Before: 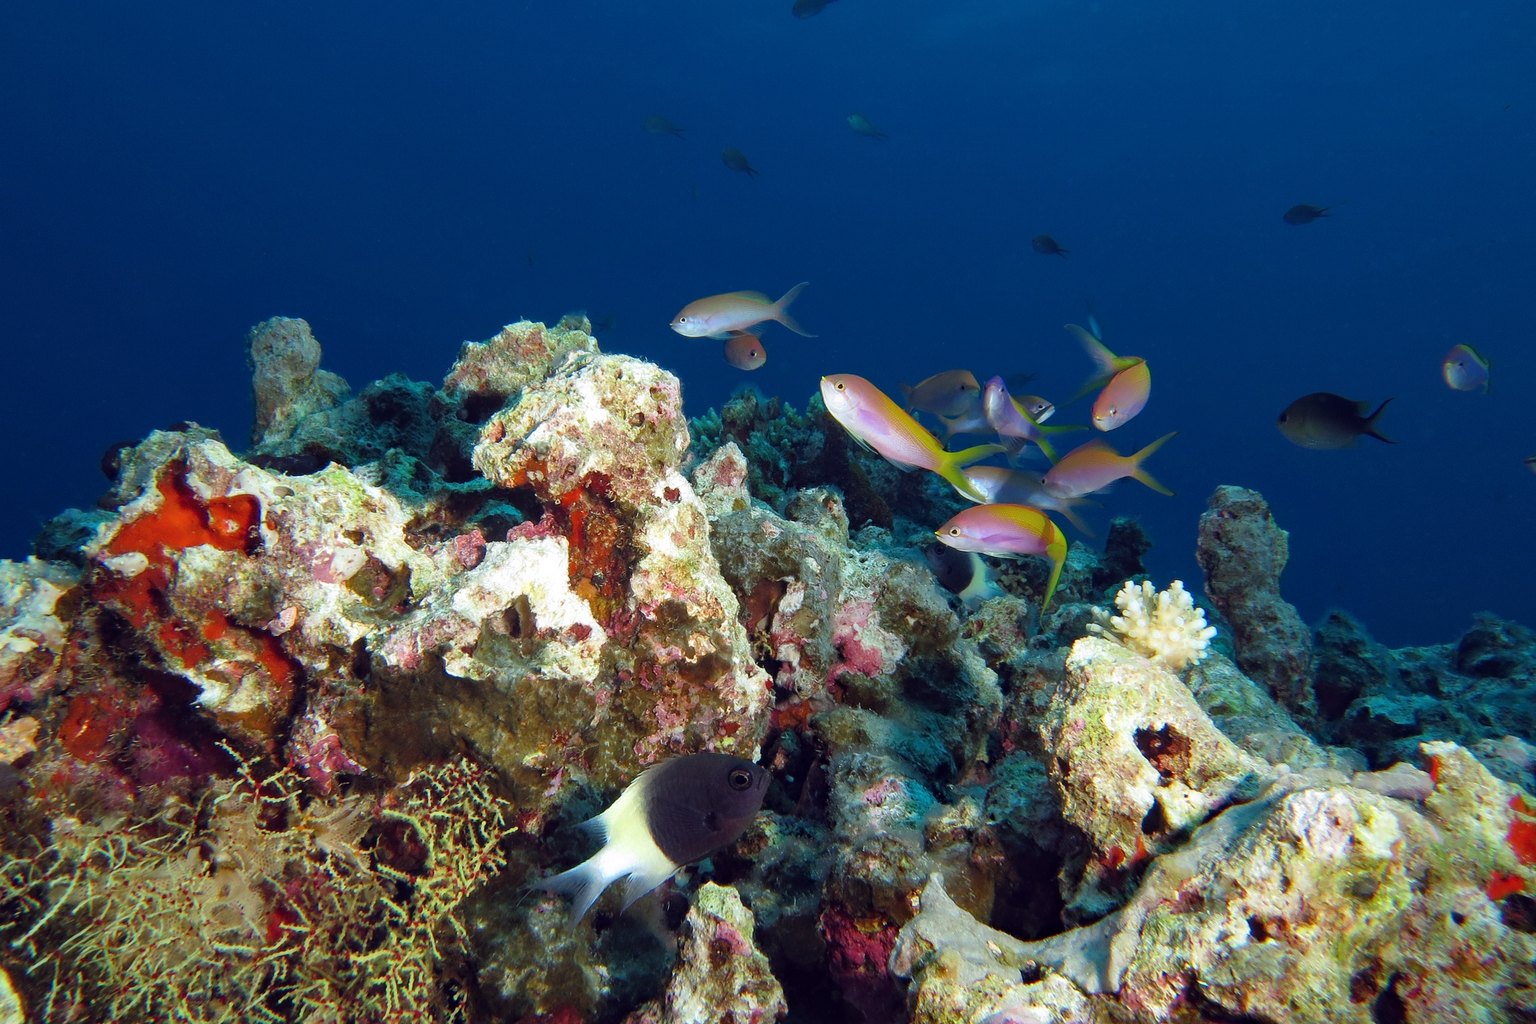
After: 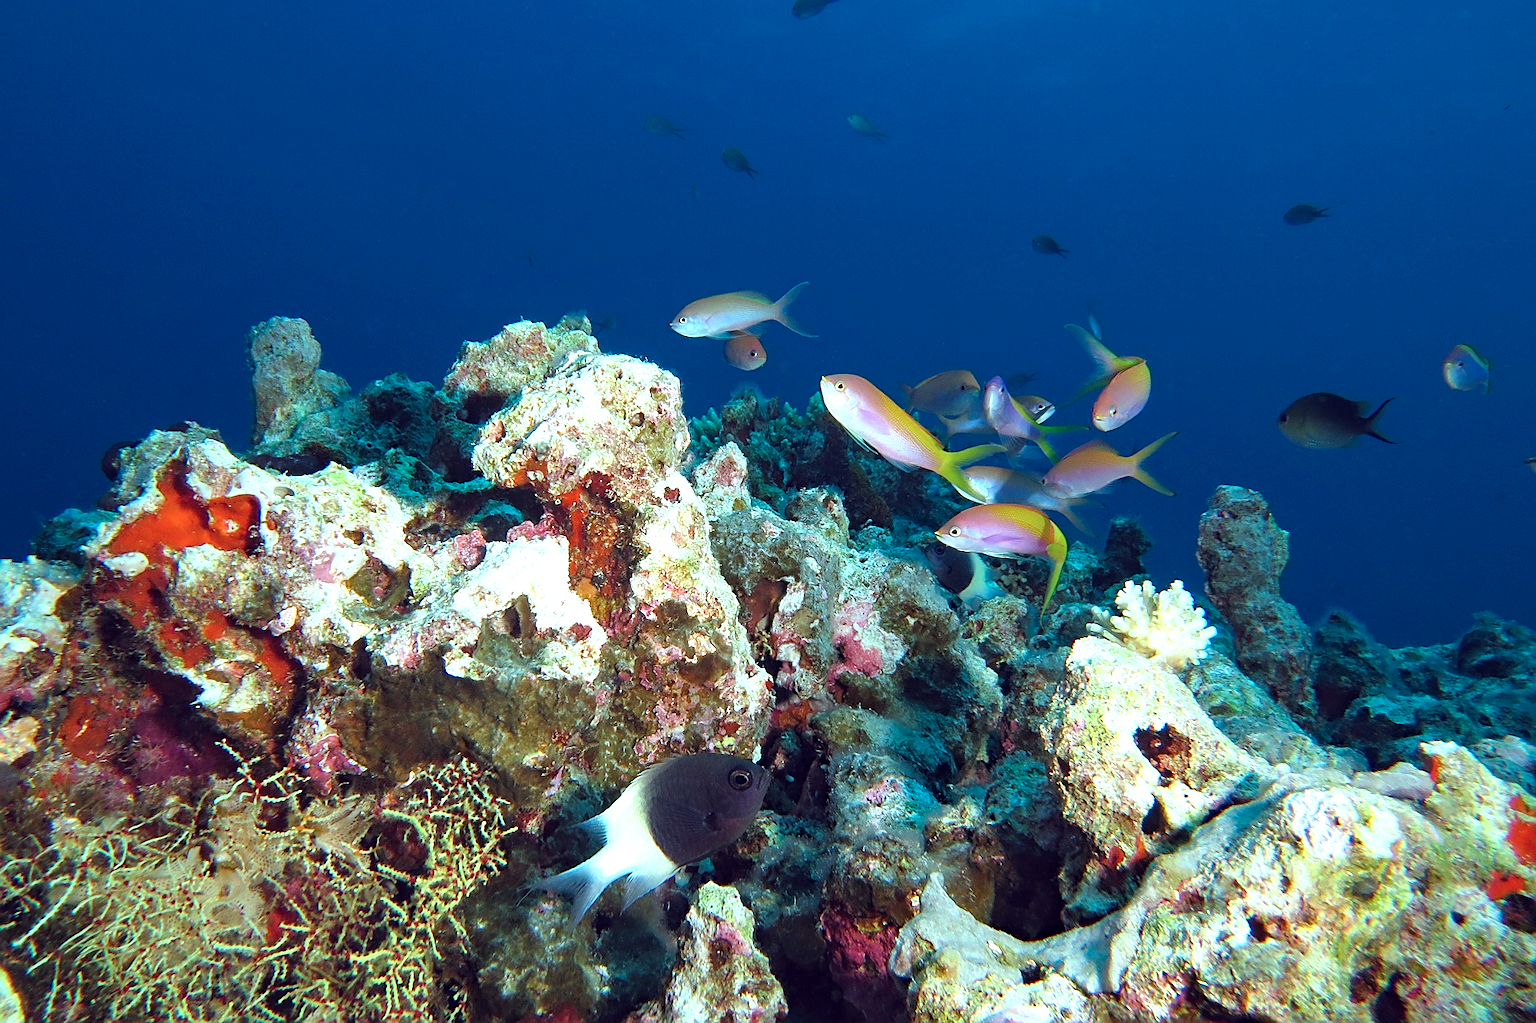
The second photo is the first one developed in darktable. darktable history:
color correction: highlights a* -10.04, highlights b* -10.37
sharpen: on, module defaults
exposure: exposure 0.6 EV, compensate highlight preservation false
